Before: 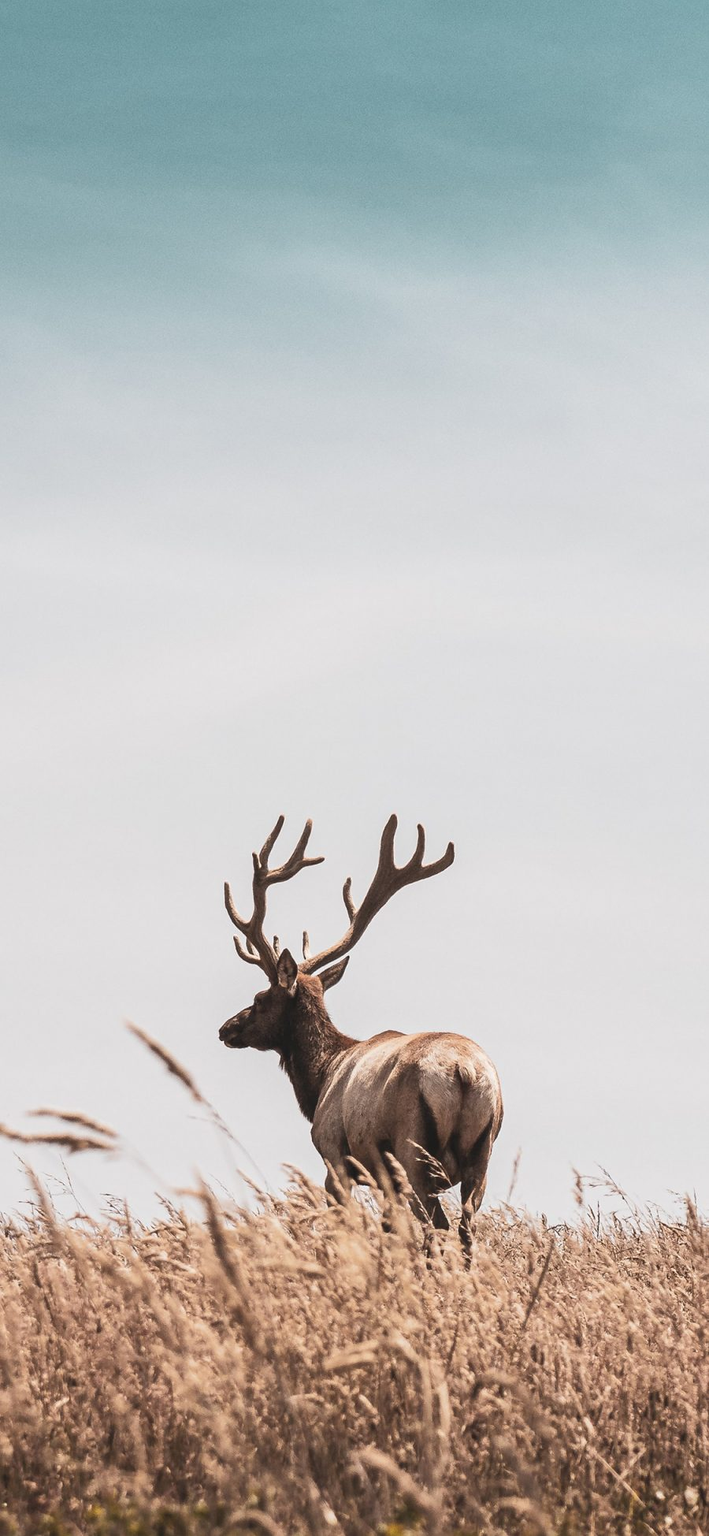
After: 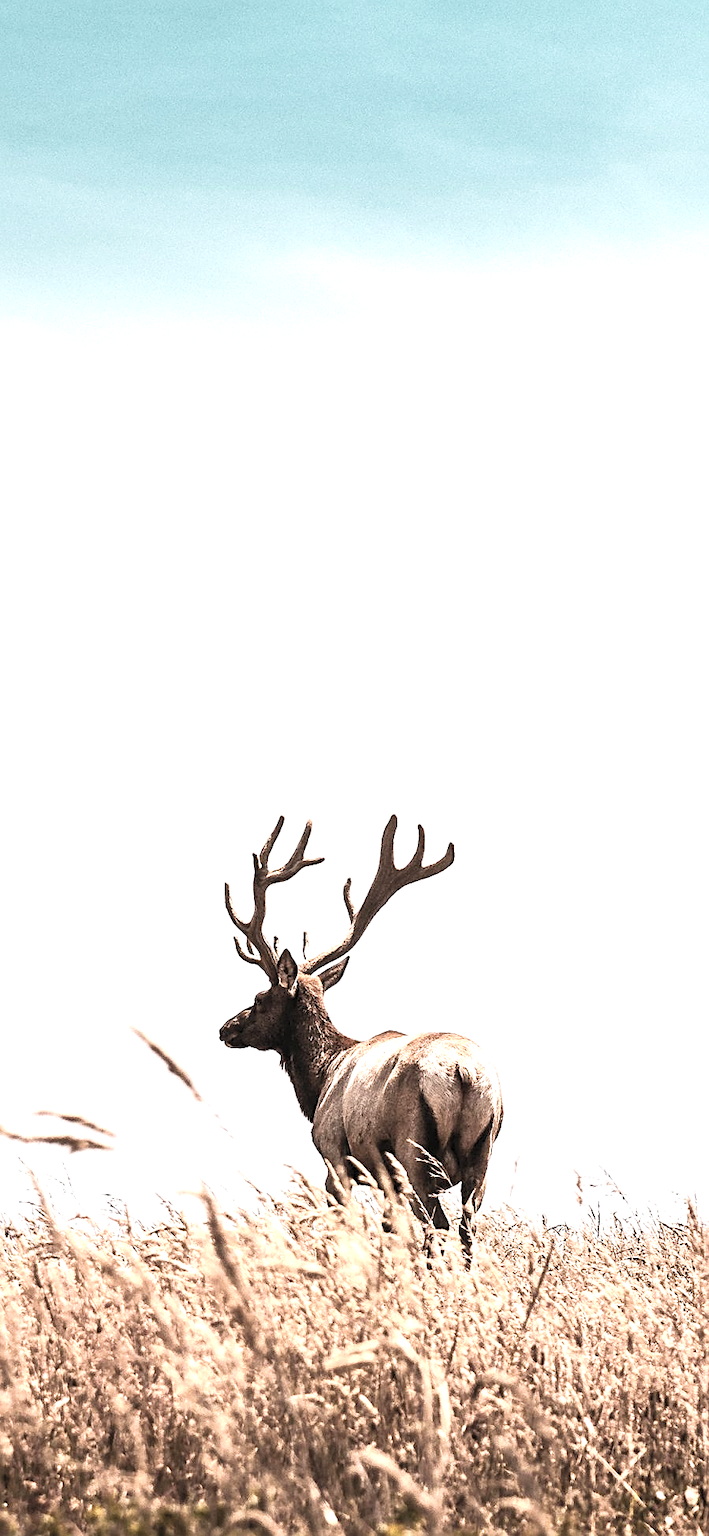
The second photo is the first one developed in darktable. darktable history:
sharpen: on, module defaults
velvia: on, module defaults
tone equalizer: -8 EV -0.761 EV, -7 EV -0.729 EV, -6 EV -0.58 EV, -5 EV -0.393 EV, -3 EV 0.369 EV, -2 EV 0.6 EV, -1 EV 0.69 EV, +0 EV 0.728 EV, edges refinement/feathering 500, mask exposure compensation -1.57 EV, preserve details no
contrast brightness saturation: contrast 0.097, saturation -0.292
levels: levels [0.044, 0.416, 0.908]
